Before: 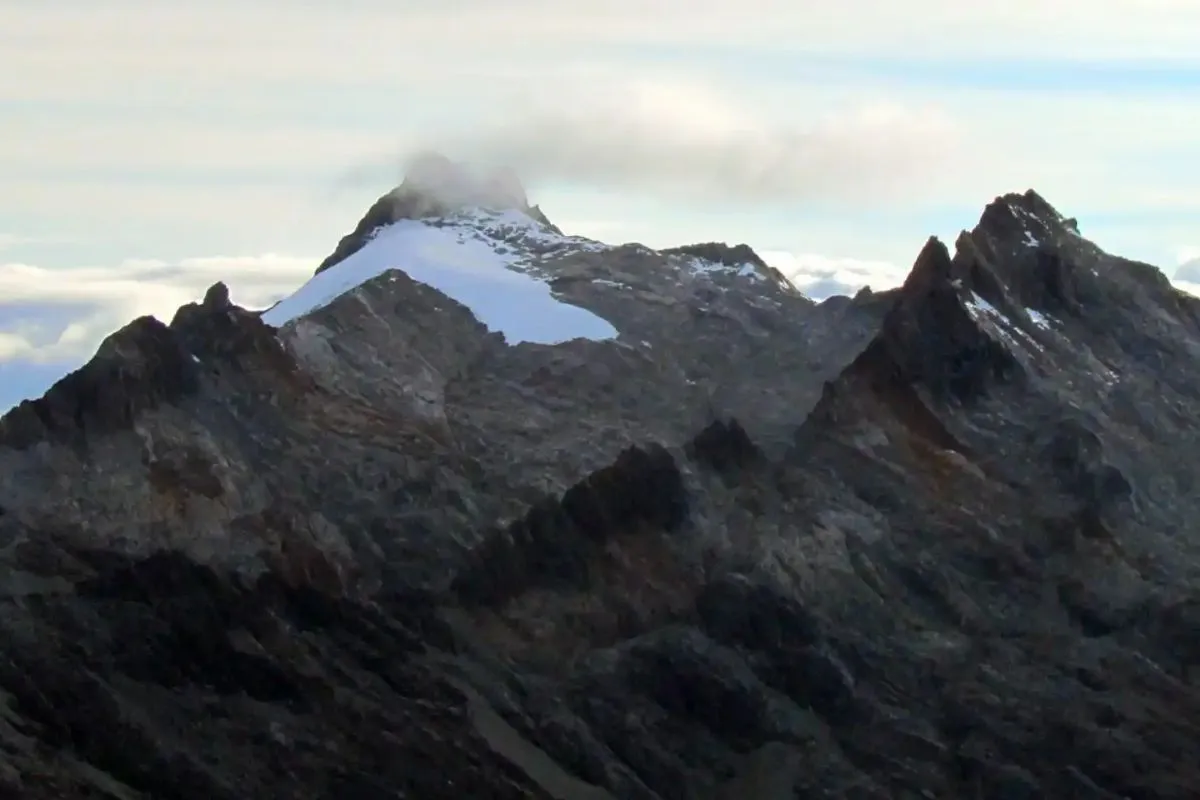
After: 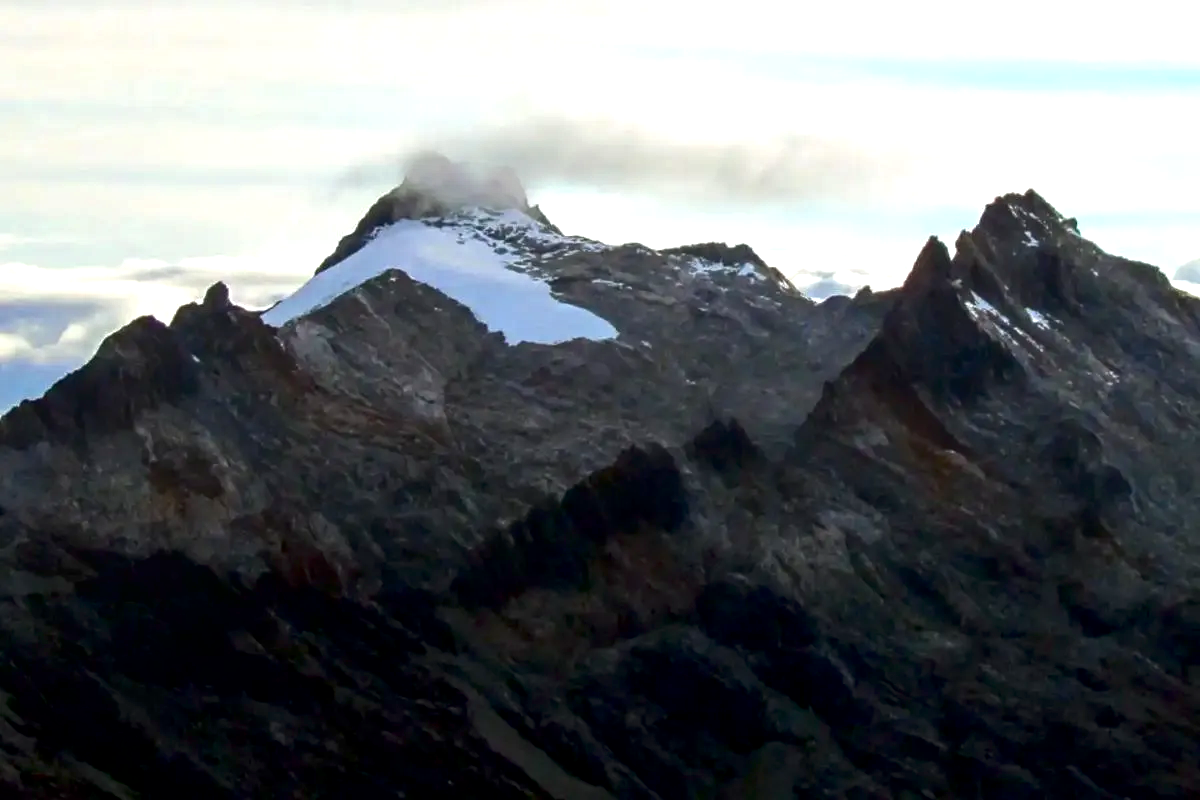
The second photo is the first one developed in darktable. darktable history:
contrast brightness saturation: brightness -0.207, saturation 0.079
exposure: black level correction 0.005, exposure 0.417 EV, compensate highlight preservation false
local contrast: on, module defaults
